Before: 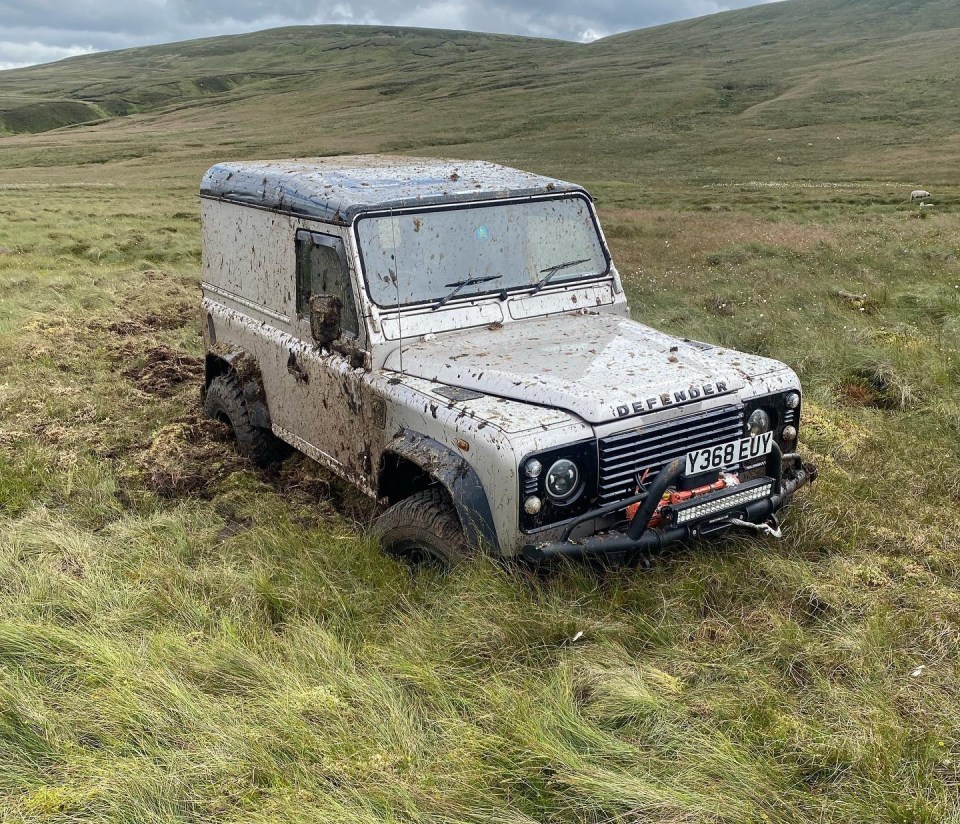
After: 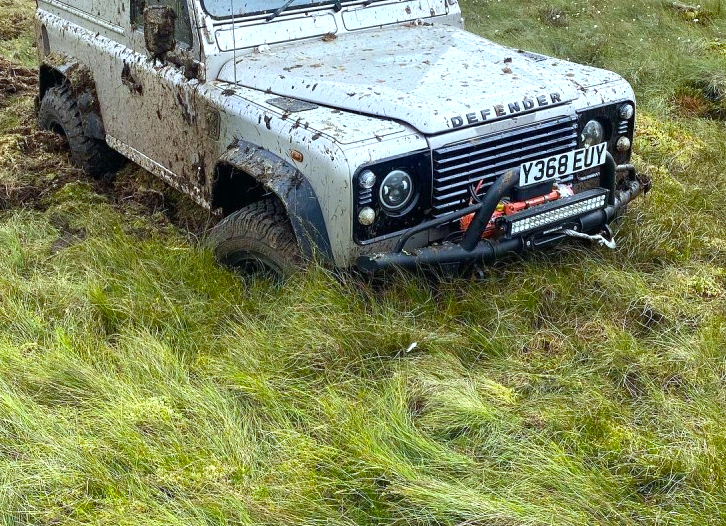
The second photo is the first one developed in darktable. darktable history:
white balance: red 0.925, blue 1.046
crop and rotate: left 17.299%, top 35.115%, right 7.015%, bottom 1.024%
color balance rgb: perceptual saturation grading › global saturation 25%, global vibrance 20%
exposure: exposure 0.426 EV, compensate highlight preservation false
